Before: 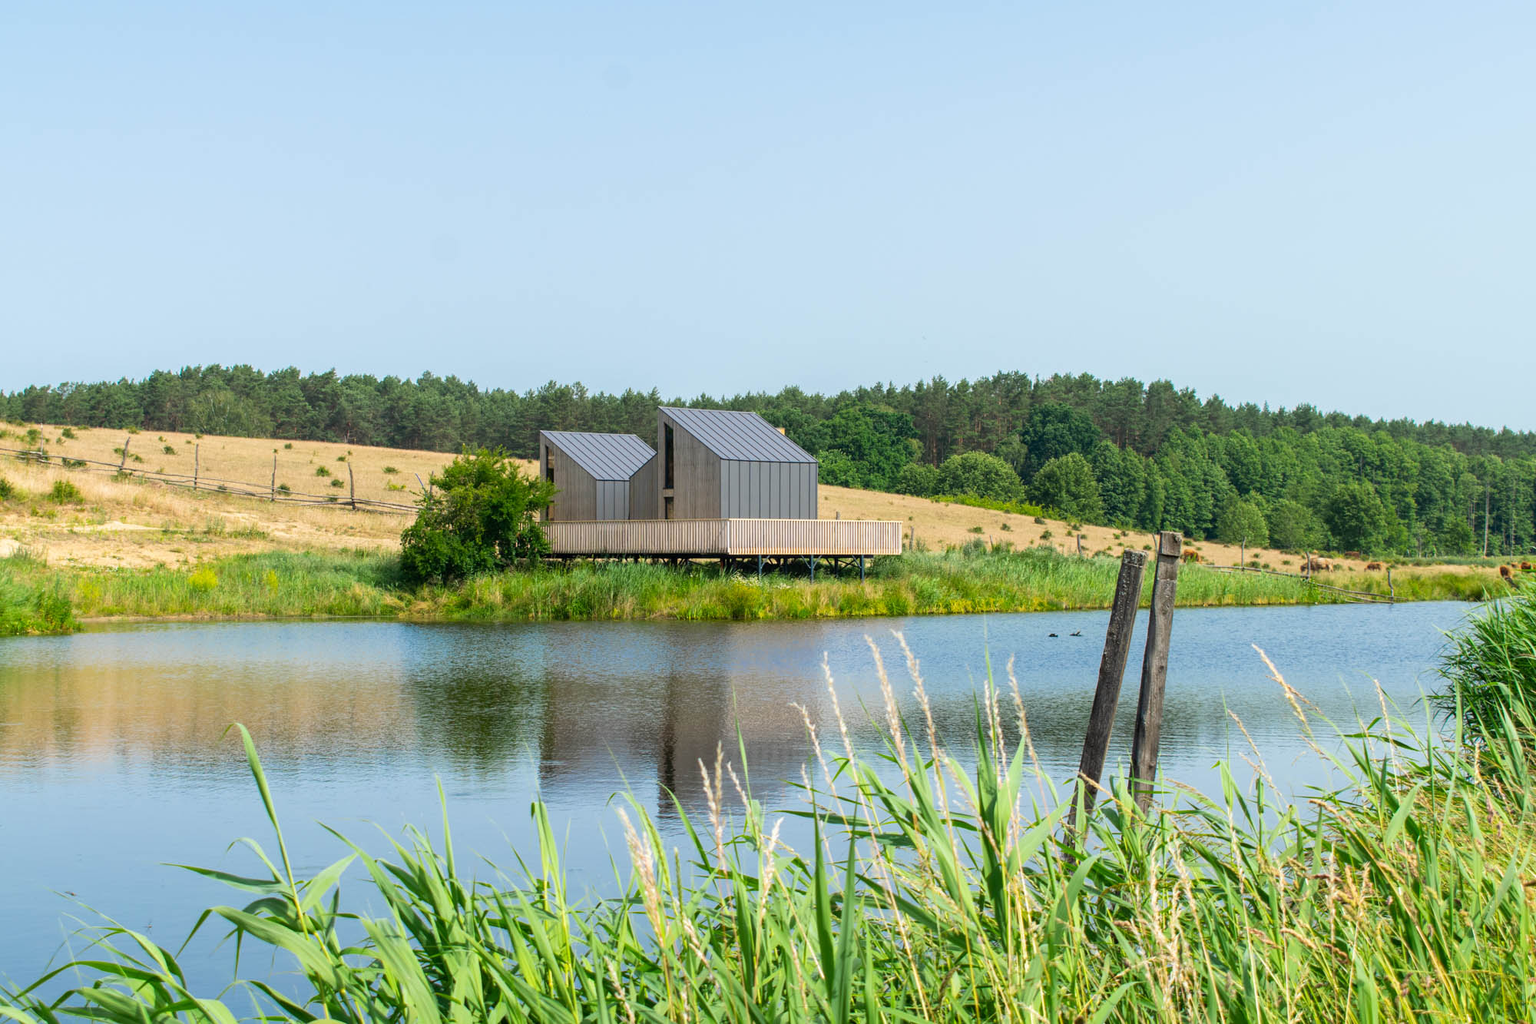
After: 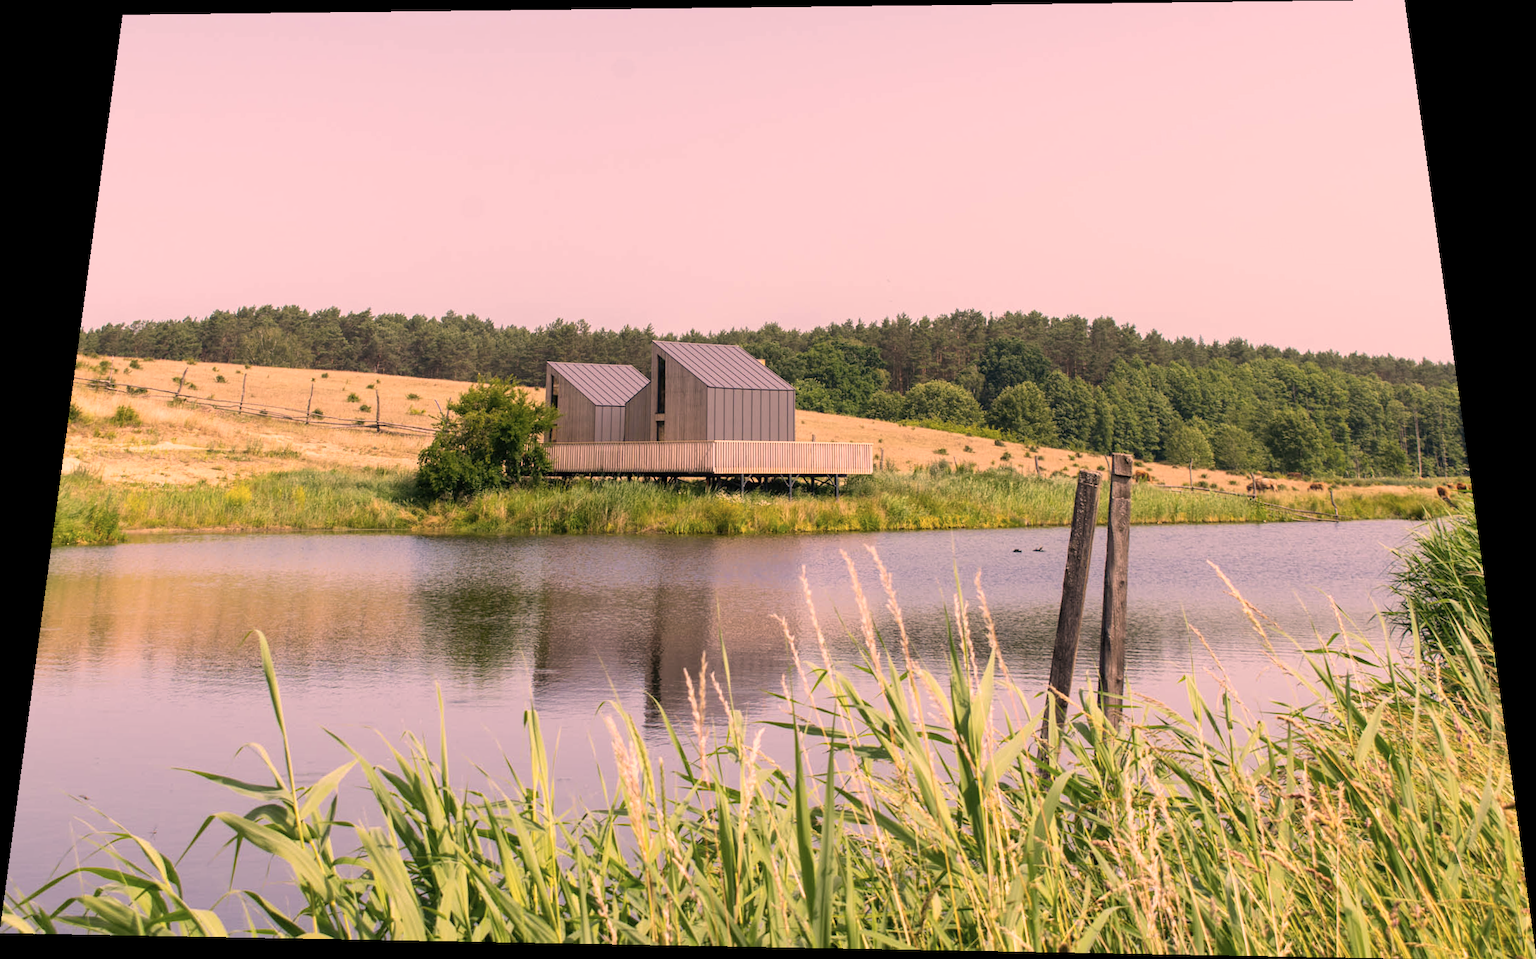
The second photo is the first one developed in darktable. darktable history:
color calibration: x 0.37, y 0.382, temperature 4313.32 K
color correction: highlights a* 40, highlights b* 40, saturation 0.69
rotate and perspective: rotation 0.128°, lens shift (vertical) -0.181, lens shift (horizontal) -0.044, shear 0.001, automatic cropping off
